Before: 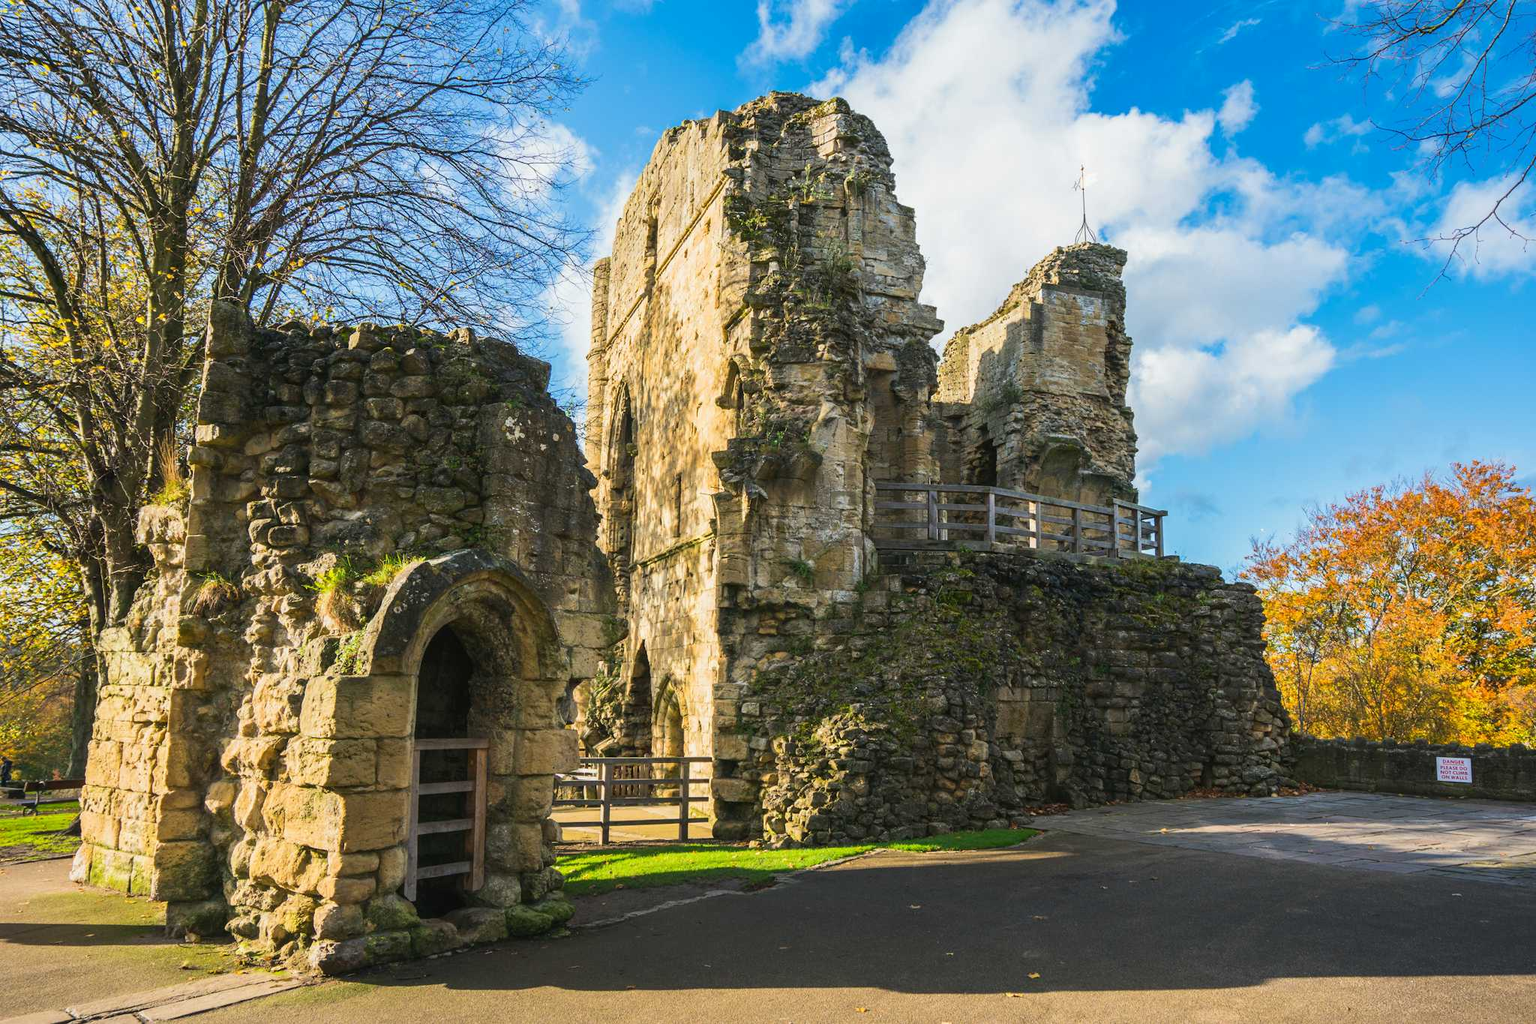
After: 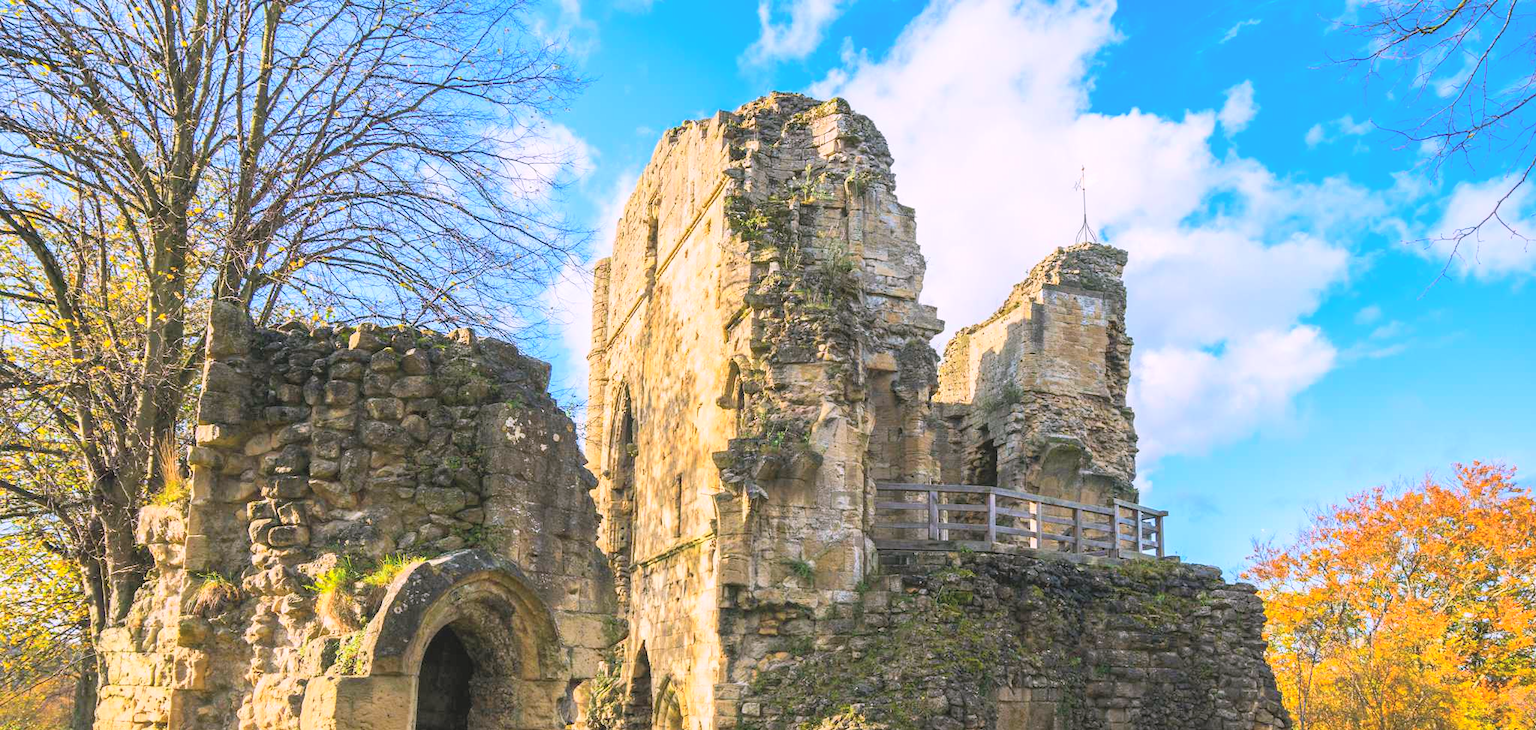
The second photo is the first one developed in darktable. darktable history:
white balance: red 1.05, blue 1.072
contrast brightness saturation: contrast 0.1, brightness 0.3, saturation 0.14
crop: bottom 28.576%
